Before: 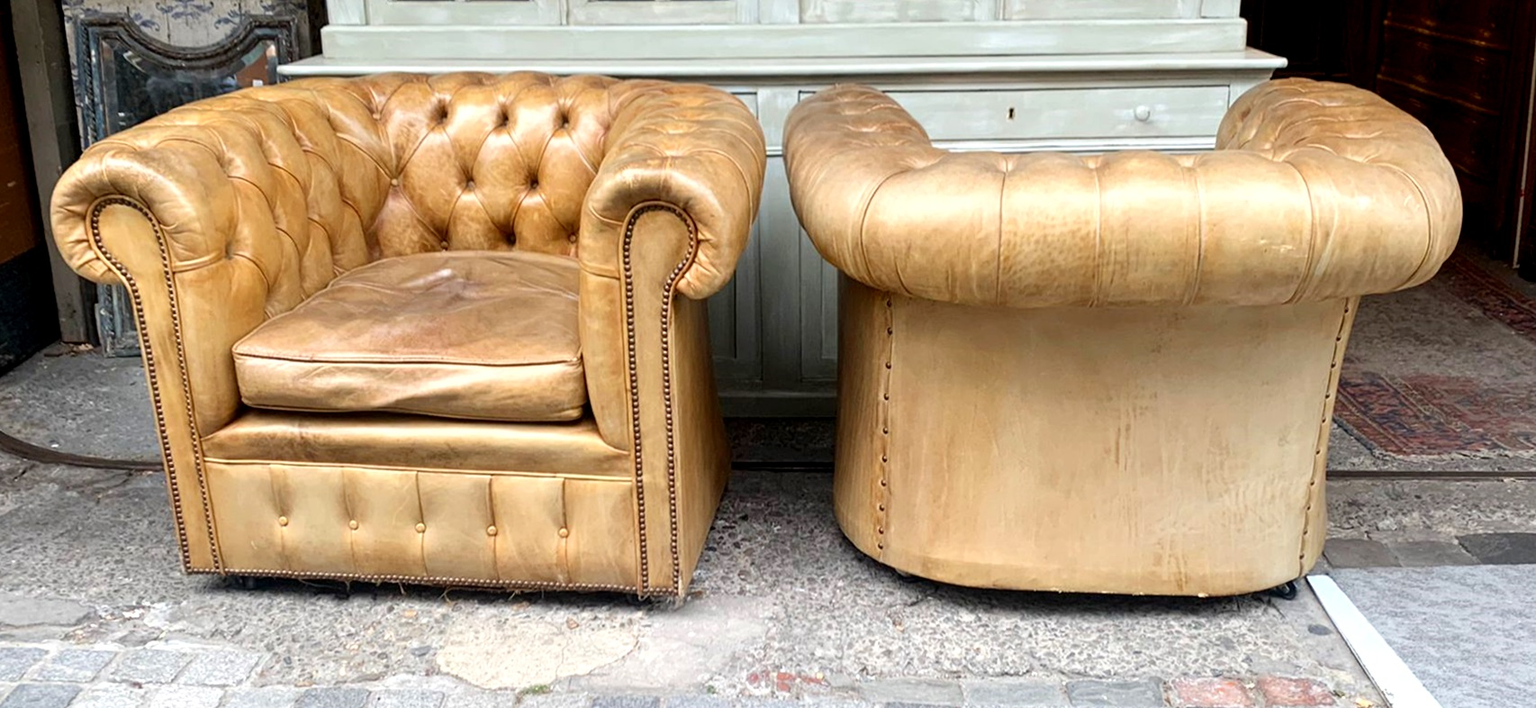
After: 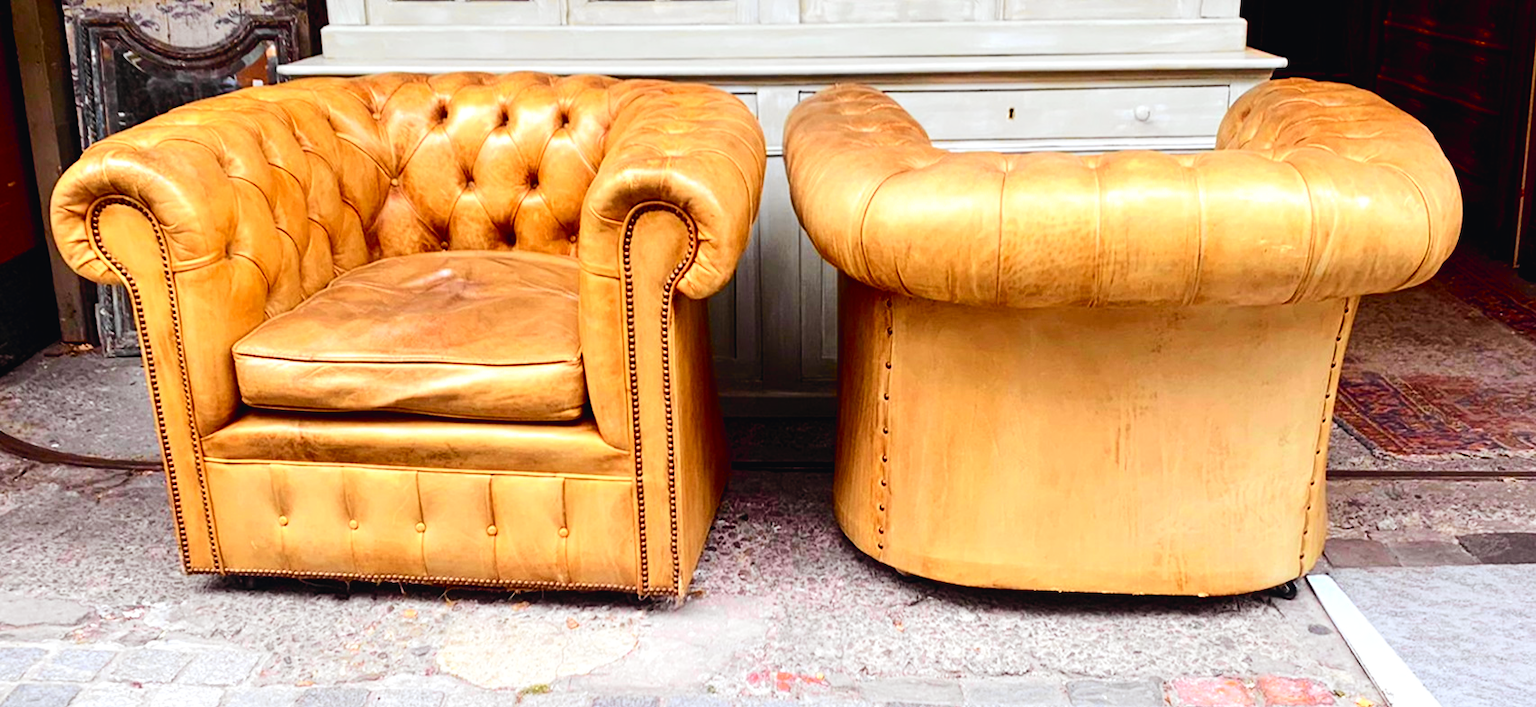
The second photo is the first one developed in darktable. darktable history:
tone curve: curves: ch0 [(0, 0.023) (0.103, 0.087) (0.295, 0.297) (0.445, 0.531) (0.553, 0.665) (0.735, 0.843) (0.994, 1)]; ch1 [(0, 0) (0.427, 0.346) (0.456, 0.426) (0.484, 0.494) (0.509, 0.505) (0.535, 0.56) (0.581, 0.632) (0.646, 0.715) (1, 1)]; ch2 [(0, 0) (0.369, 0.388) (0.449, 0.431) (0.501, 0.495) (0.533, 0.518) (0.572, 0.612) (0.677, 0.752) (1, 1)], color space Lab, independent channels, preserve colors none
rgb levels: mode RGB, independent channels, levels [[0, 0.5, 1], [0, 0.521, 1], [0, 0.536, 1]]
